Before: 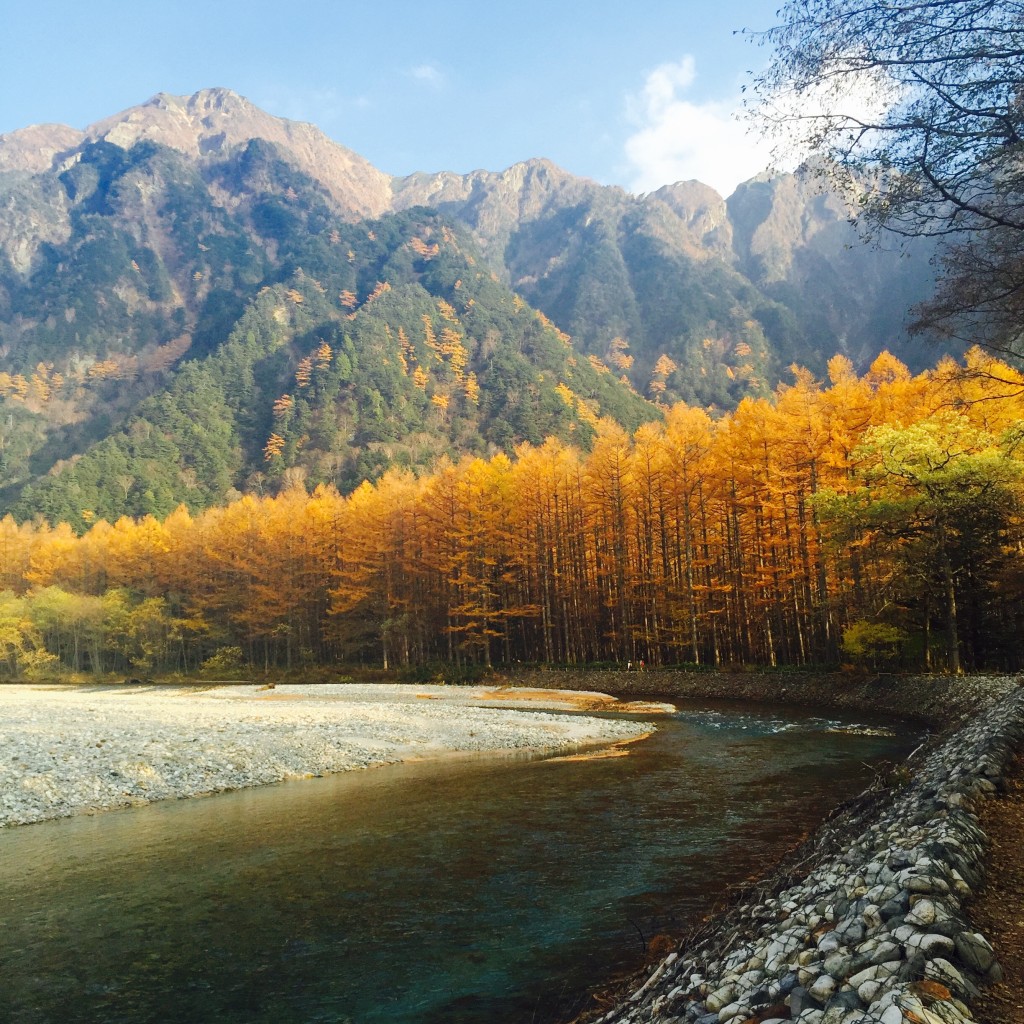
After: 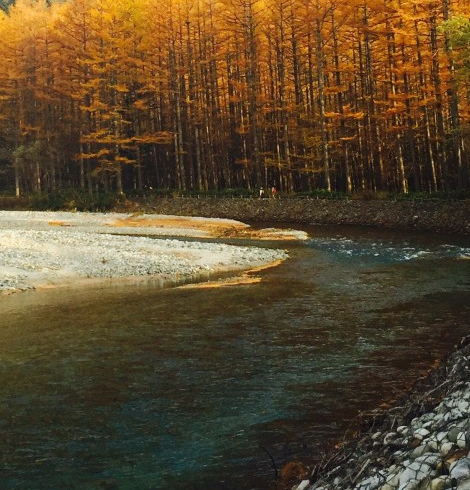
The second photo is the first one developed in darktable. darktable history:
crop: left 35.959%, top 46.197%, right 18.074%, bottom 5.927%
